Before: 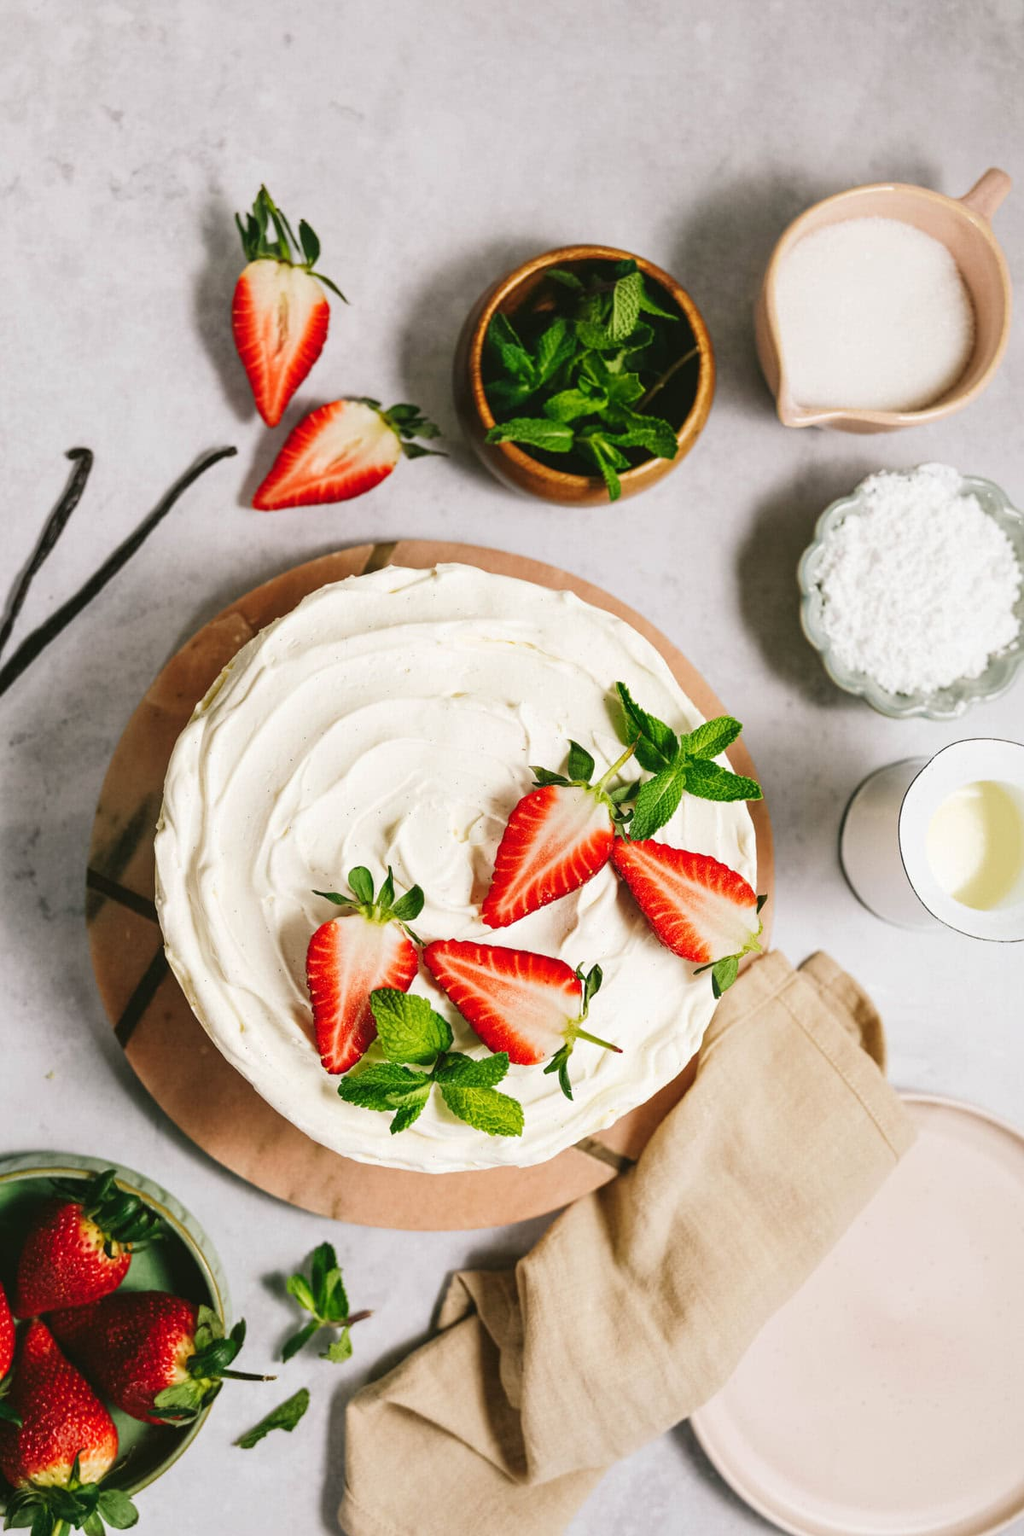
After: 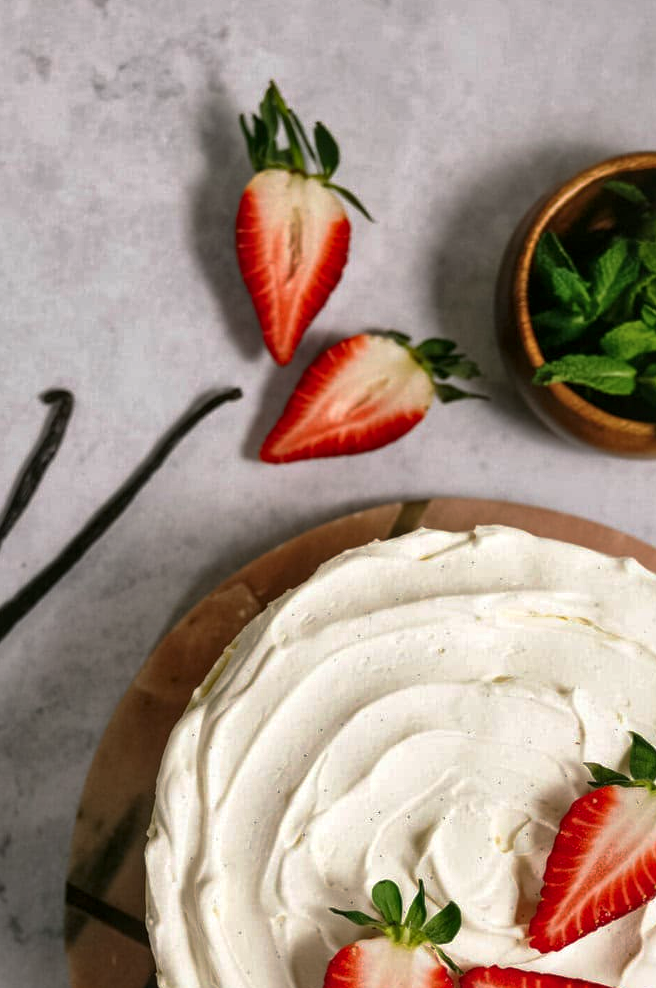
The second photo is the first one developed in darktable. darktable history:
crop and rotate: left 3.047%, top 7.509%, right 42.236%, bottom 37.598%
local contrast: mode bilateral grid, contrast 20, coarseness 50, detail 148%, midtone range 0.2
base curve: curves: ch0 [(0, 0) (0.595, 0.418) (1, 1)], preserve colors none
